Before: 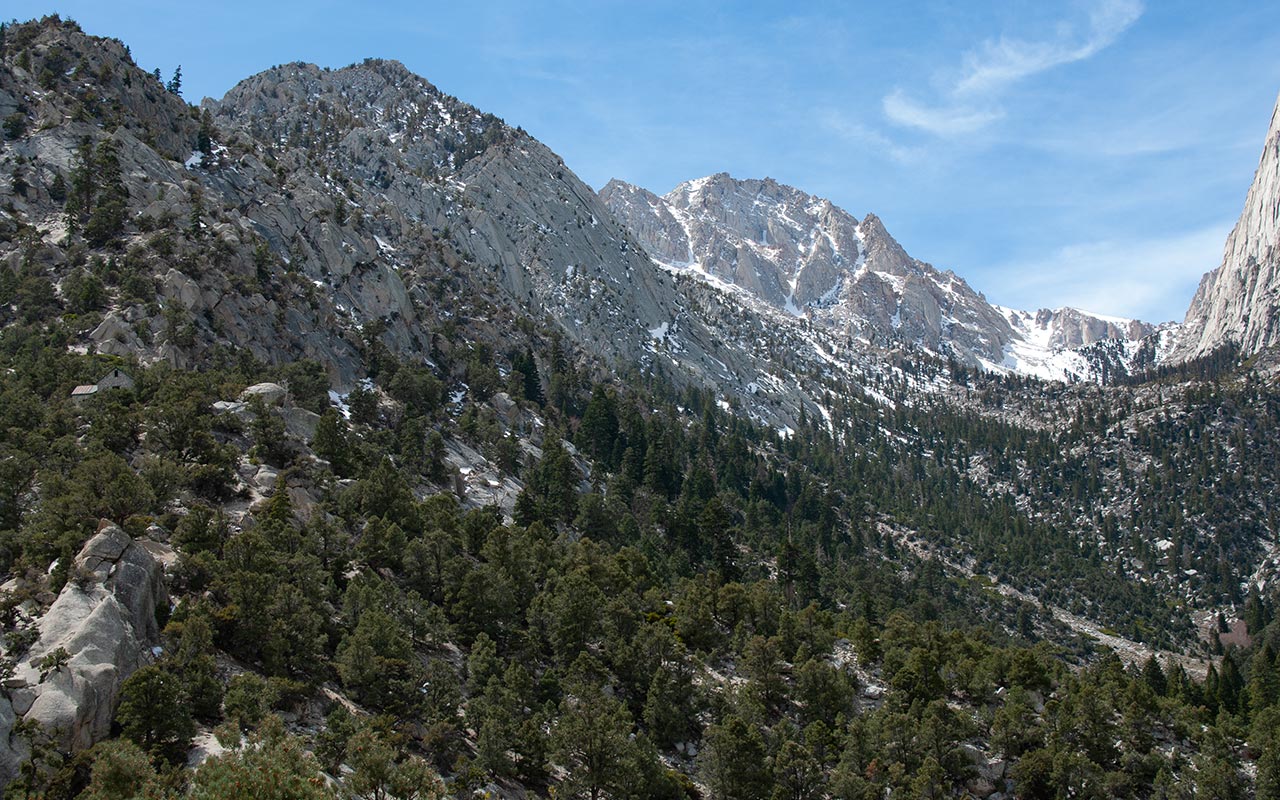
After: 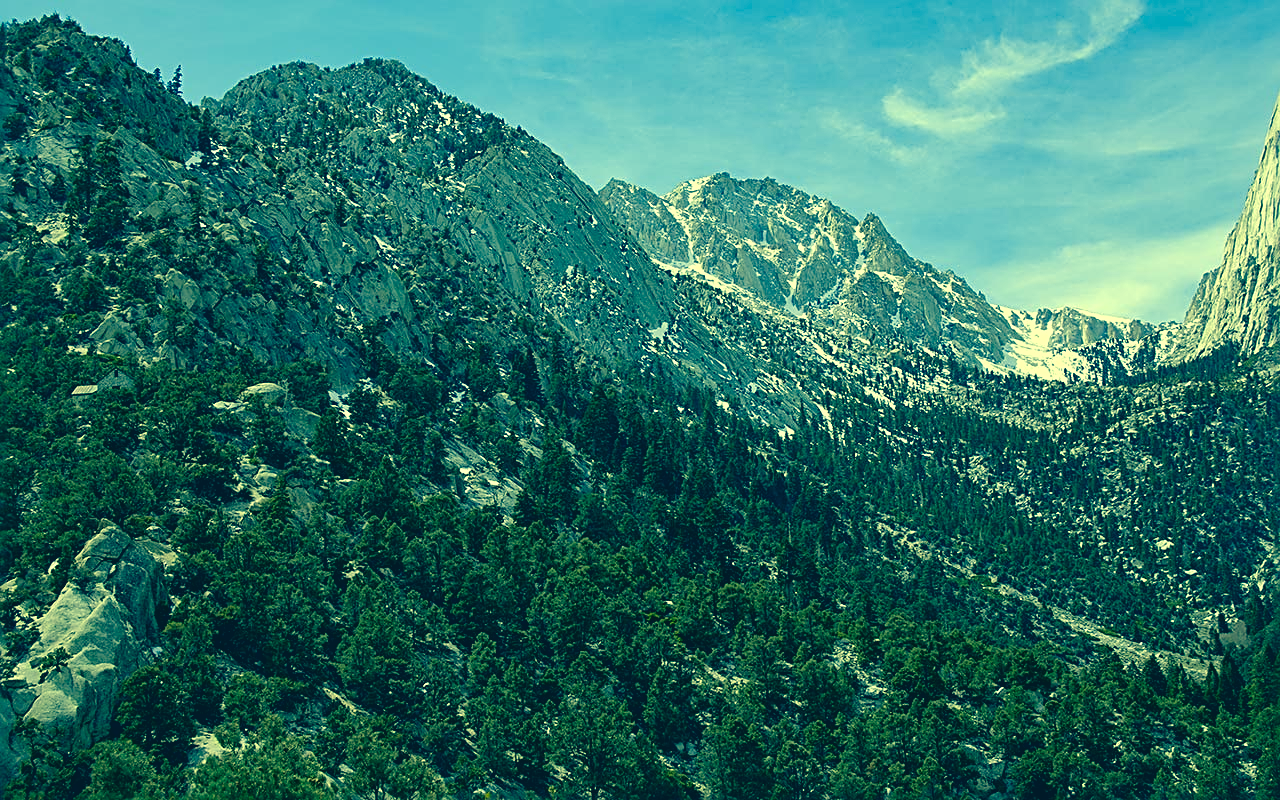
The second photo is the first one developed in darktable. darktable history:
color correction: highlights a* -15.58, highlights b* 40, shadows a* -40, shadows b* -26.18
sharpen: radius 2.543, amount 0.636
local contrast: mode bilateral grid, contrast 20, coarseness 50, detail 150%, midtone range 0.2
